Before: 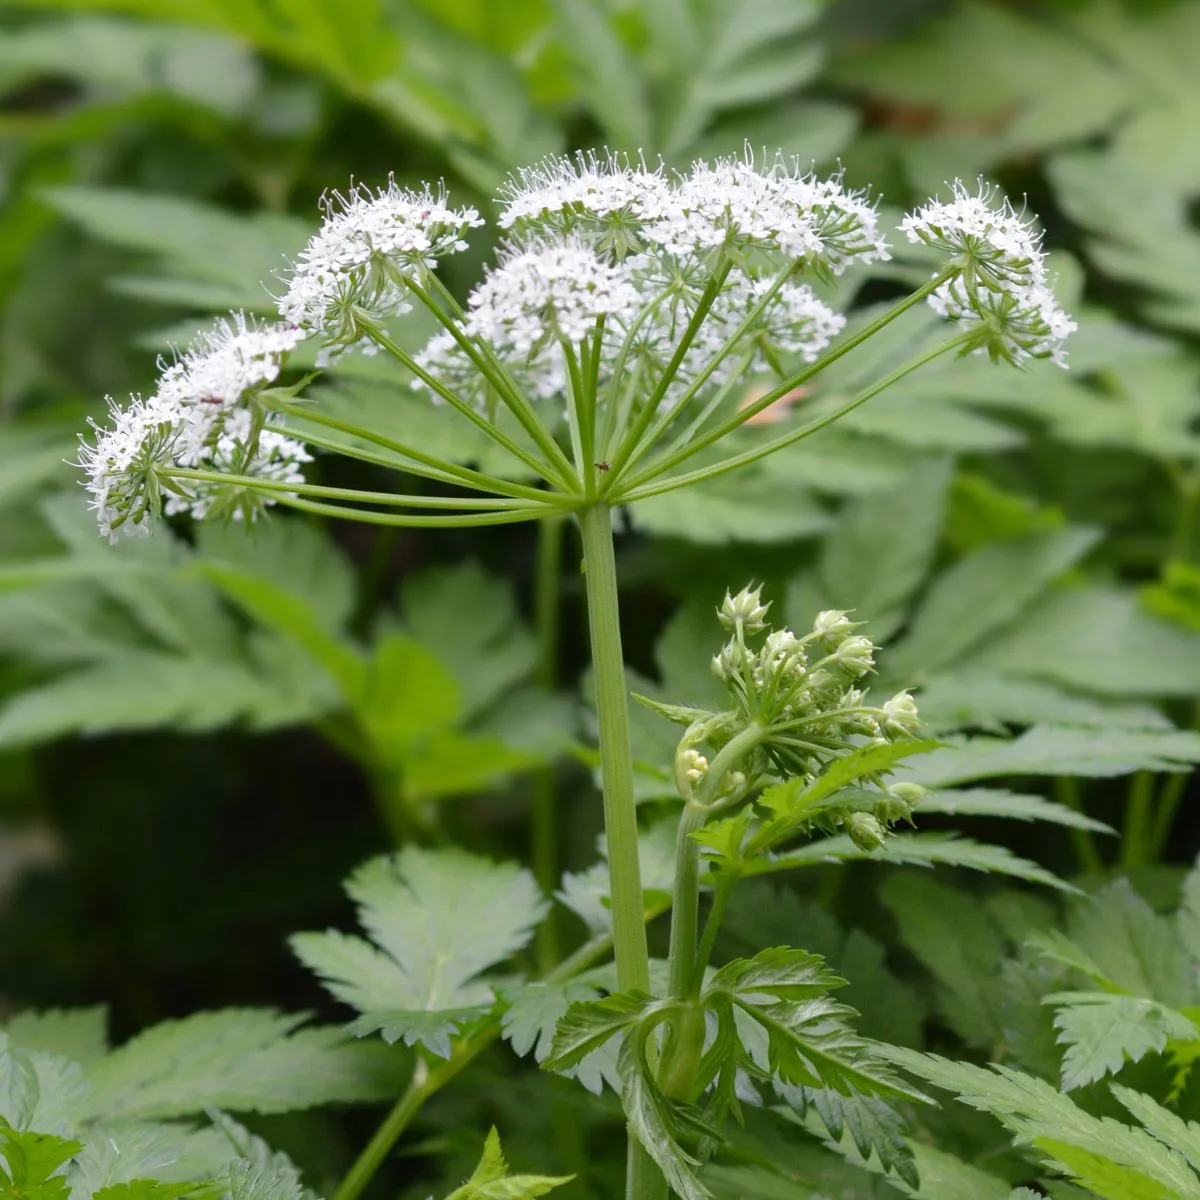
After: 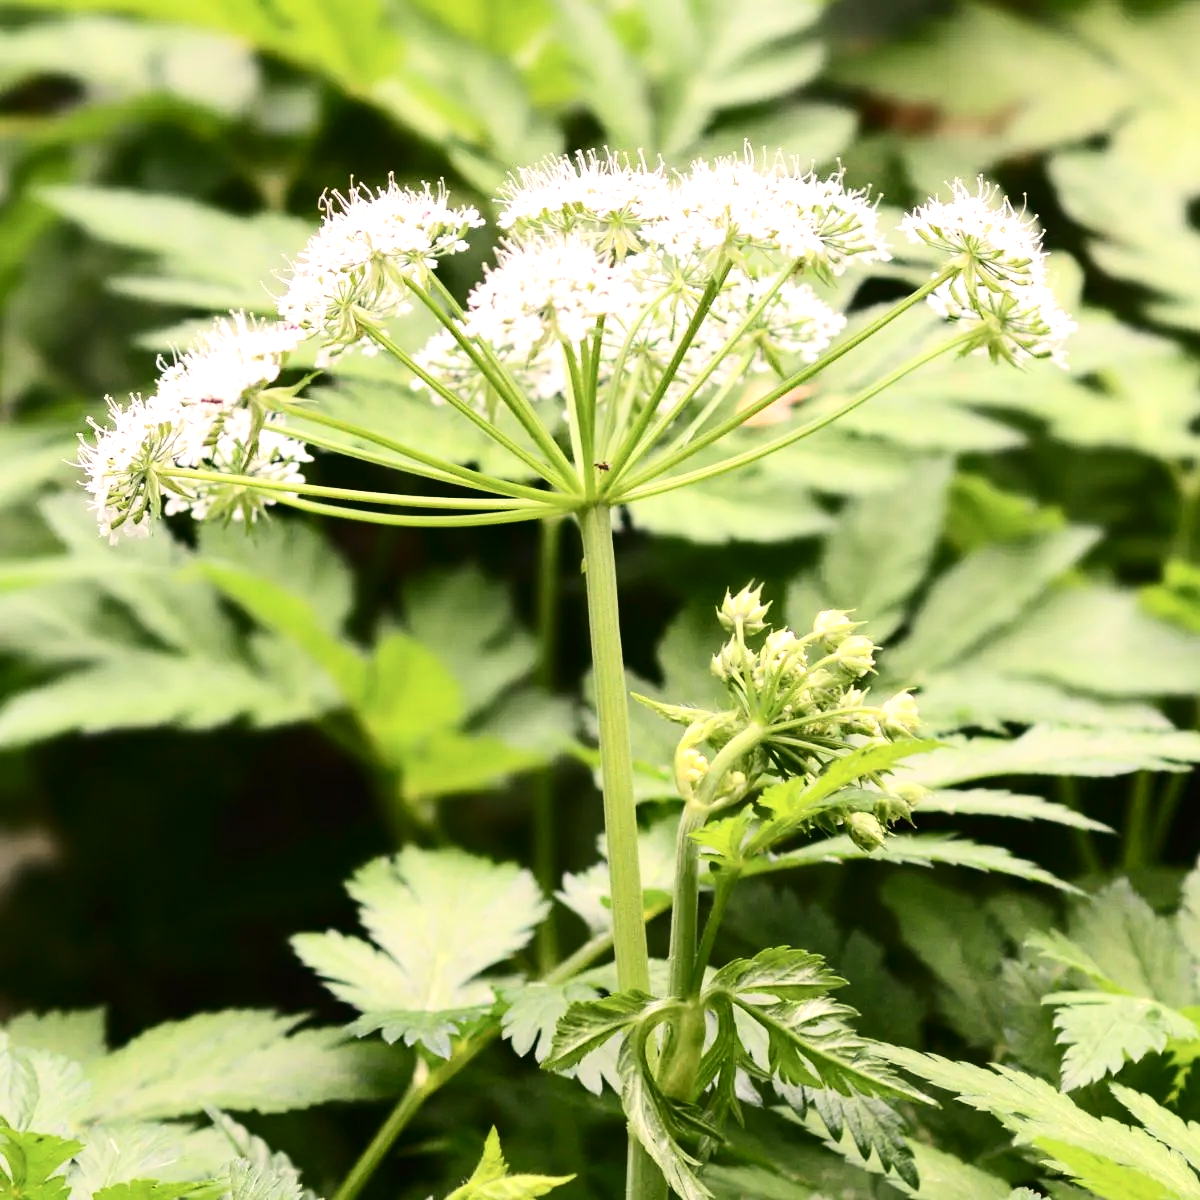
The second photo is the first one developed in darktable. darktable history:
tone equalizer: -8 EV -0.417 EV, -7 EV -0.389 EV, -6 EV -0.333 EV, -5 EV -0.222 EV, -3 EV 0.222 EV, -2 EV 0.333 EV, -1 EV 0.389 EV, +0 EV 0.417 EV, edges refinement/feathering 500, mask exposure compensation -1.57 EV, preserve details no
exposure: black level correction -0.002, exposure 0.54 EV, compensate highlight preservation false
contrast brightness saturation: contrast 0.28
white balance: red 1.127, blue 0.943
